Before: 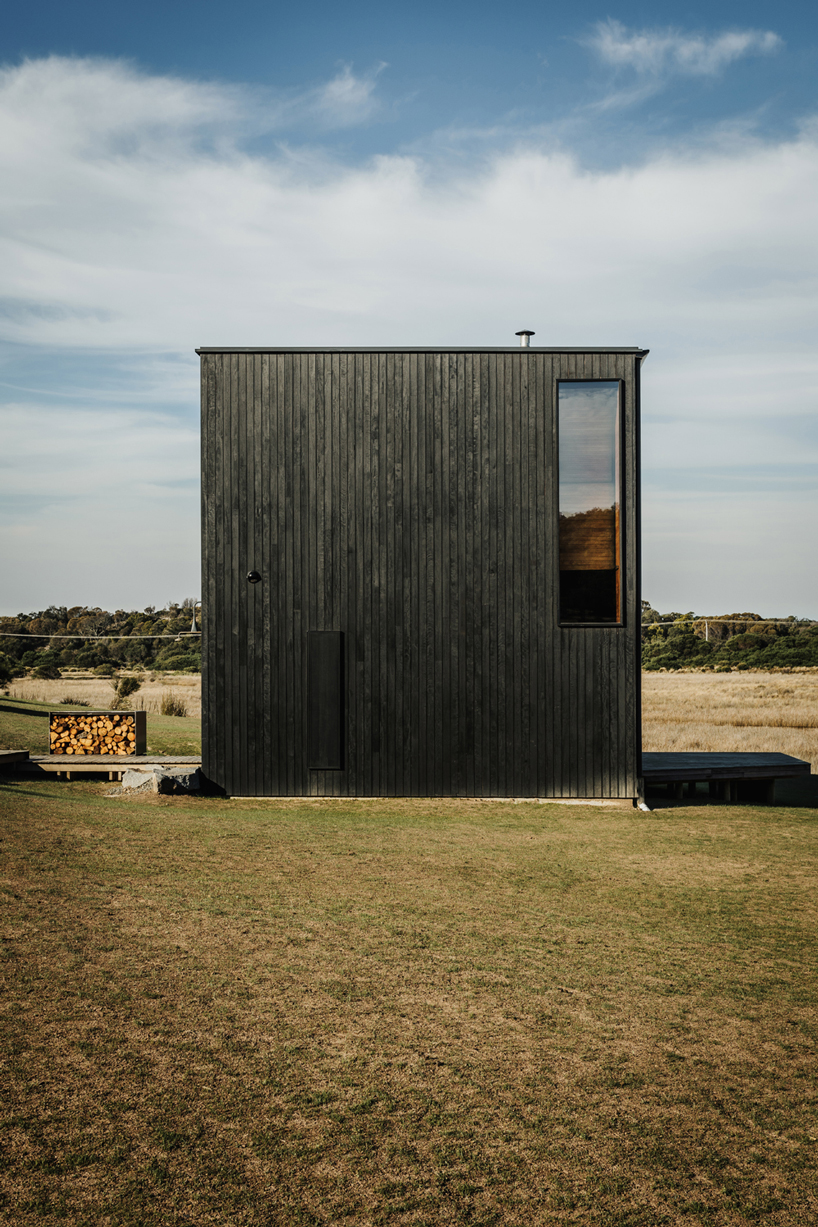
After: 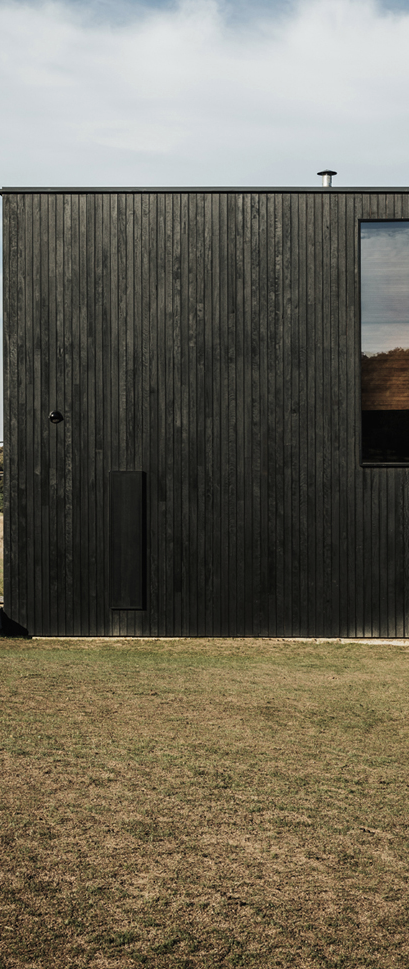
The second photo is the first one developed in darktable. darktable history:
crop and rotate: angle 0.016°, left 24.269%, top 13.096%, right 25.643%, bottom 7.844%
color balance rgb: linear chroma grading › global chroma 15.105%, perceptual saturation grading › global saturation -27.957%, perceptual brilliance grading › global brilliance -18.339%, perceptual brilliance grading › highlights 28.322%, contrast -10.374%
